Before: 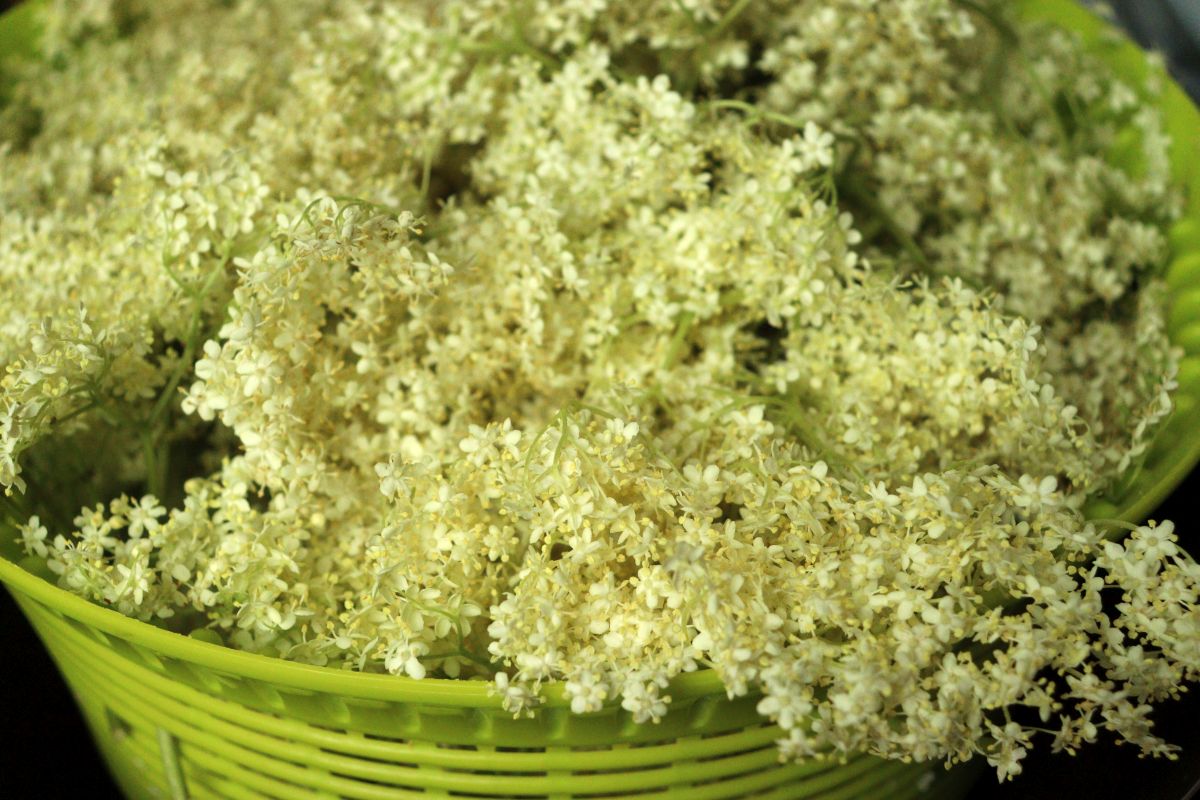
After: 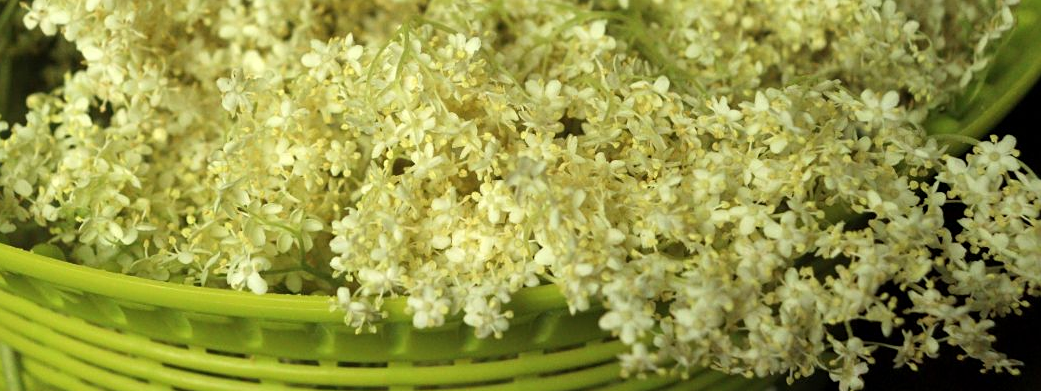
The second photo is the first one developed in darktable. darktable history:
crop and rotate: left 13.23%, top 48.197%, bottom 2.889%
sharpen: amount 0.215
